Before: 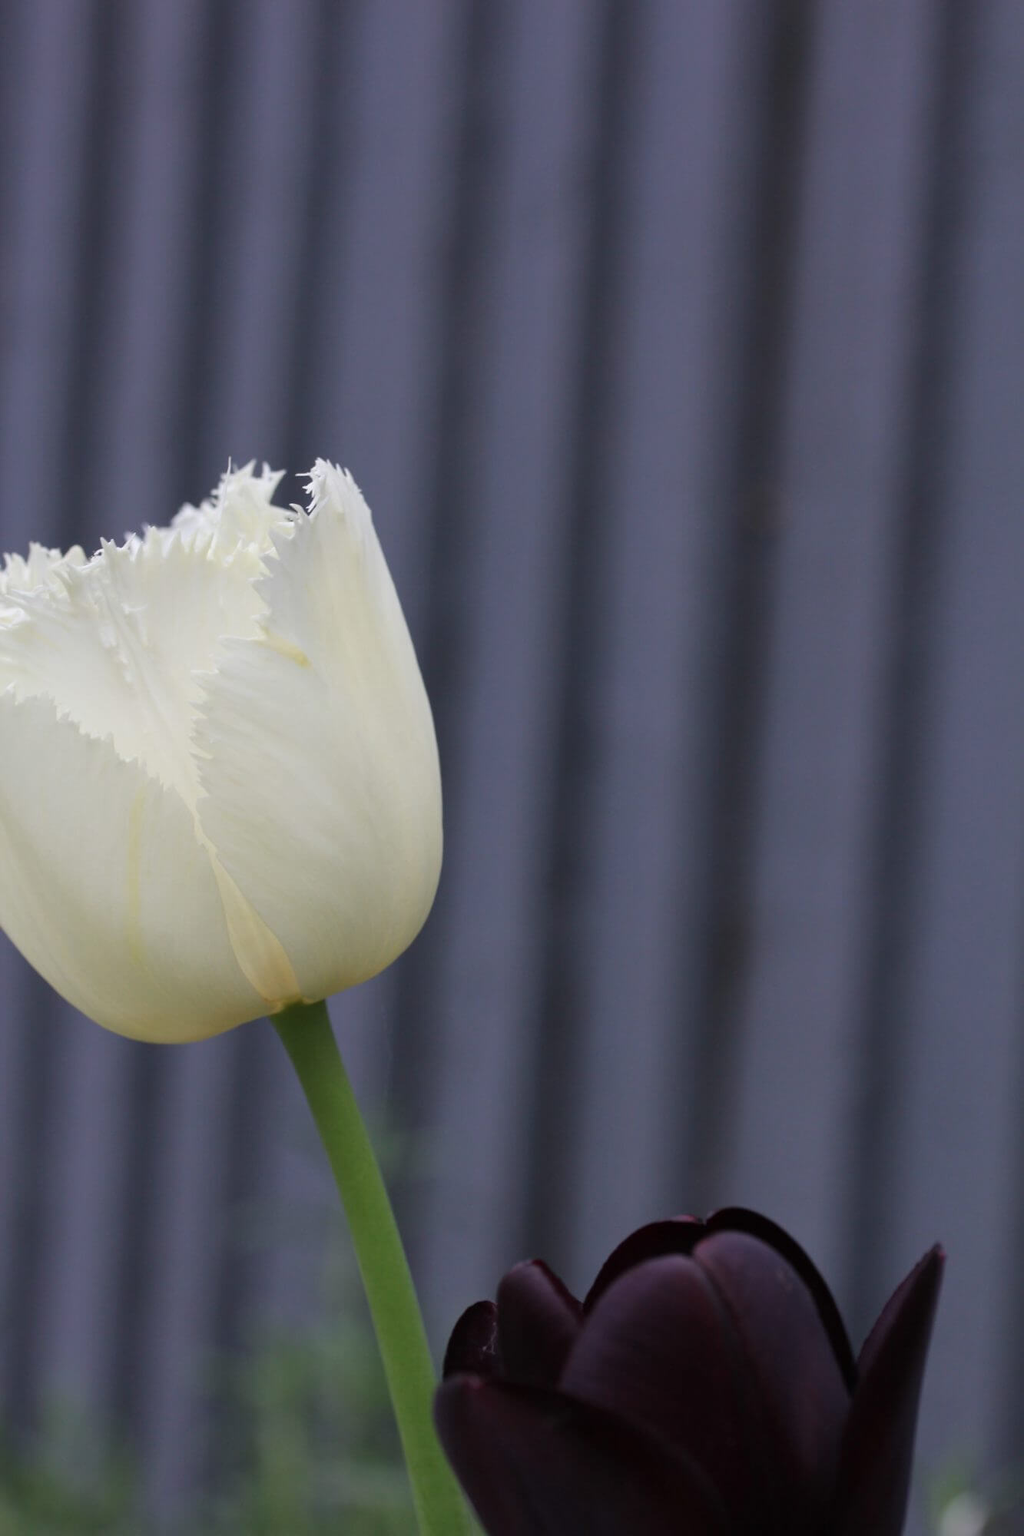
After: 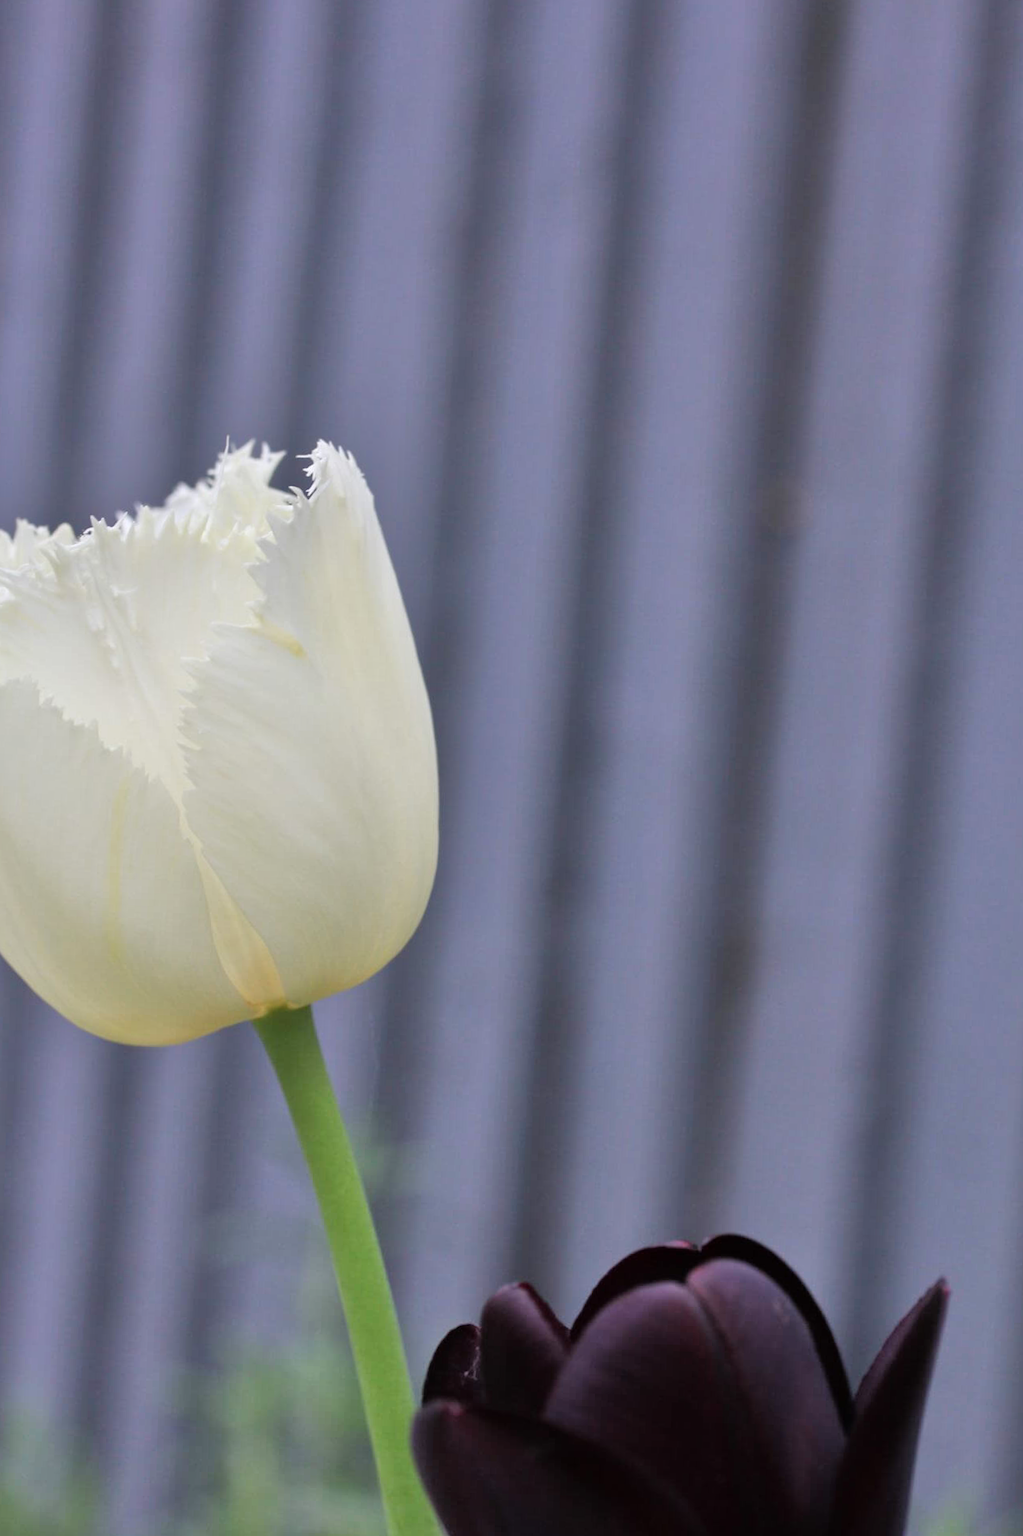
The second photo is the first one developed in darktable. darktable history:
tone equalizer: -7 EV 0.15 EV, -6 EV 0.6 EV, -5 EV 1.15 EV, -4 EV 1.33 EV, -3 EV 1.15 EV, -2 EV 0.6 EV, -1 EV 0.15 EV, mask exposure compensation -0.5 EV
crop and rotate: angle -1.69°
